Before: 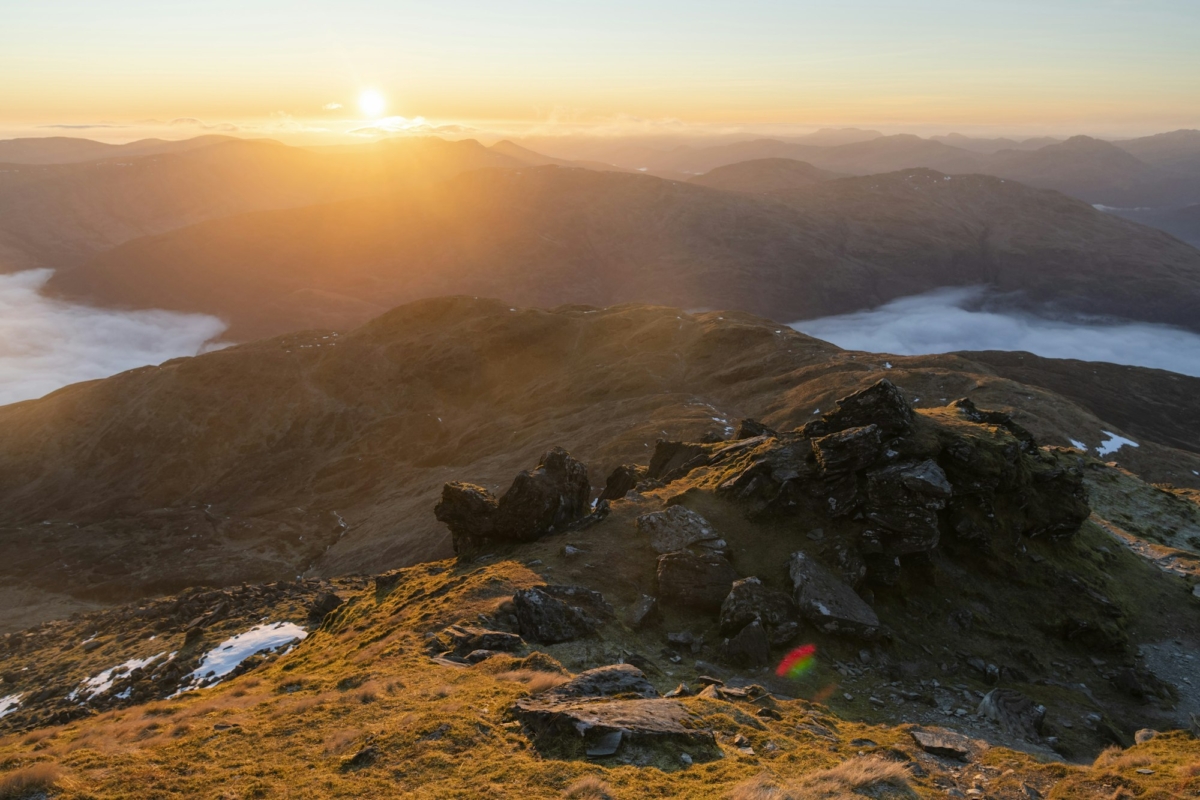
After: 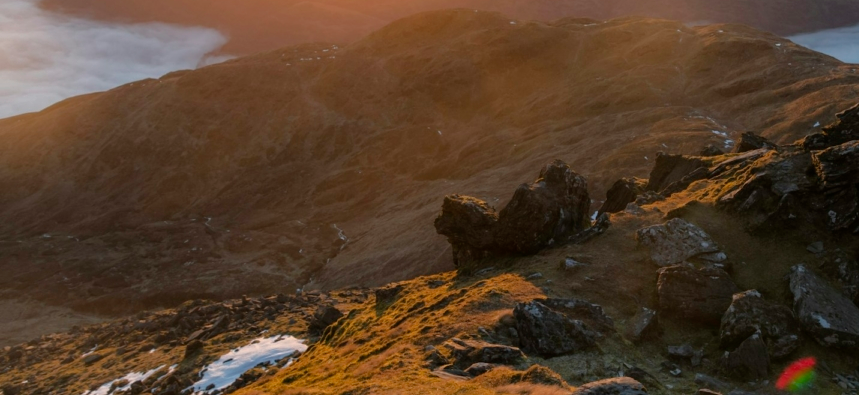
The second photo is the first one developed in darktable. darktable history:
crop: top 35.993%, right 28.352%, bottom 14.541%
tone equalizer: -8 EV -0.001 EV, -7 EV 0.003 EV, -6 EV -0.004 EV, -5 EV -0.008 EV, -4 EV -0.083 EV, -3 EV -0.217 EV, -2 EV -0.278 EV, -1 EV 0.117 EV, +0 EV 0.296 EV, edges refinement/feathering 500, mask exposure compensation -1.57 EV, preserve details no
